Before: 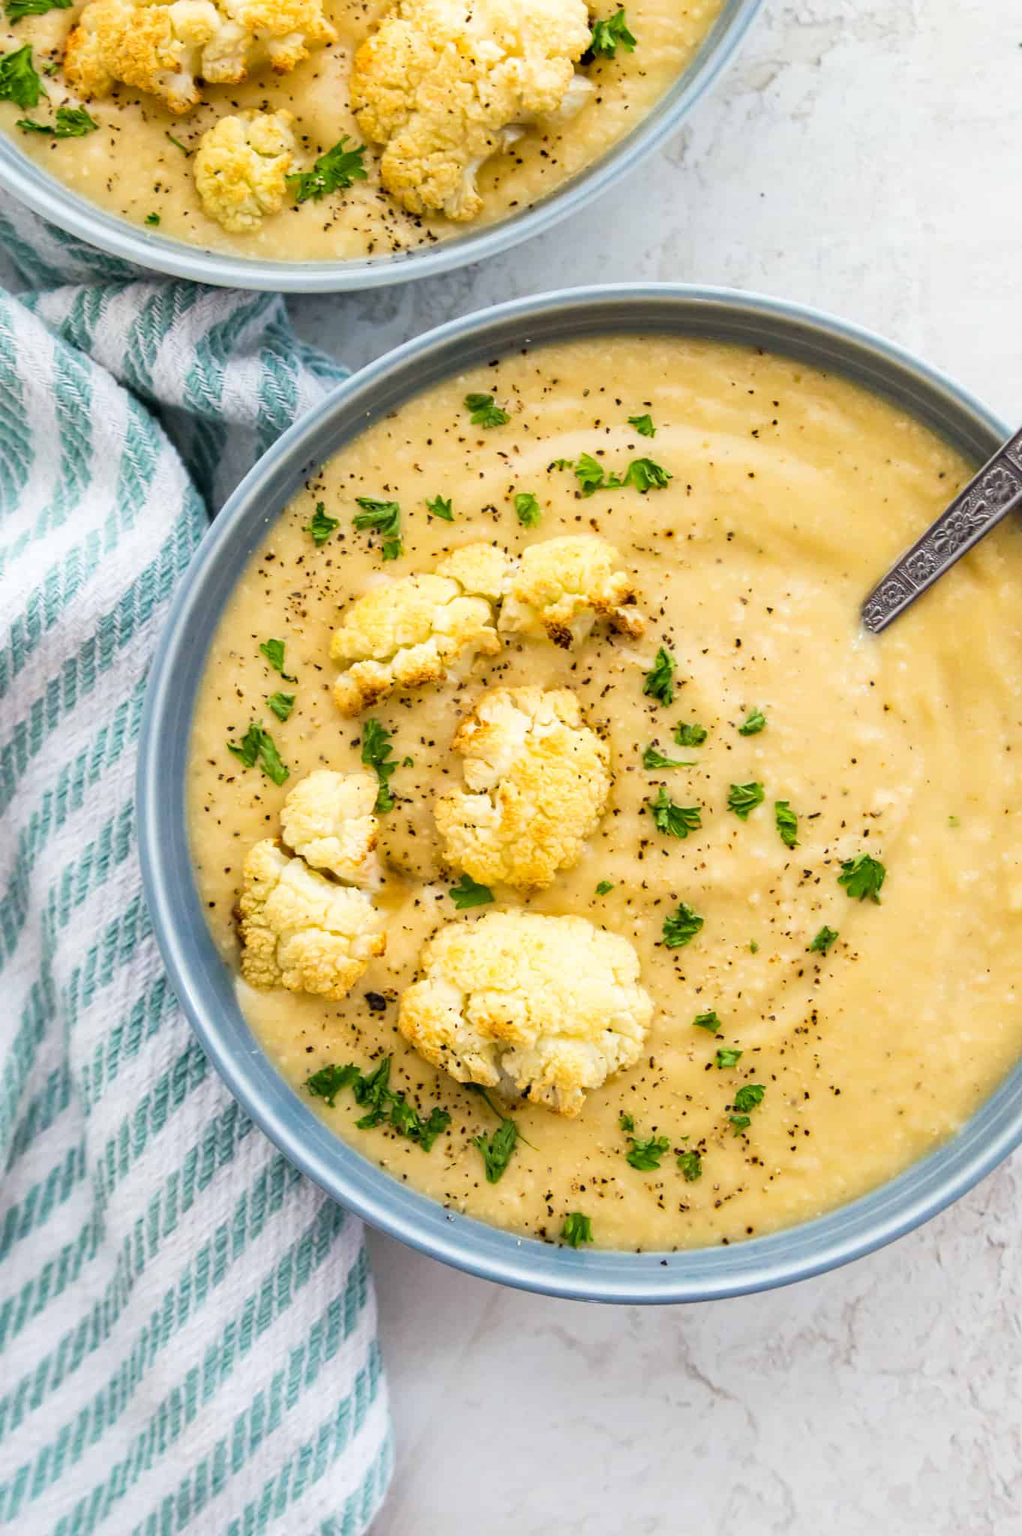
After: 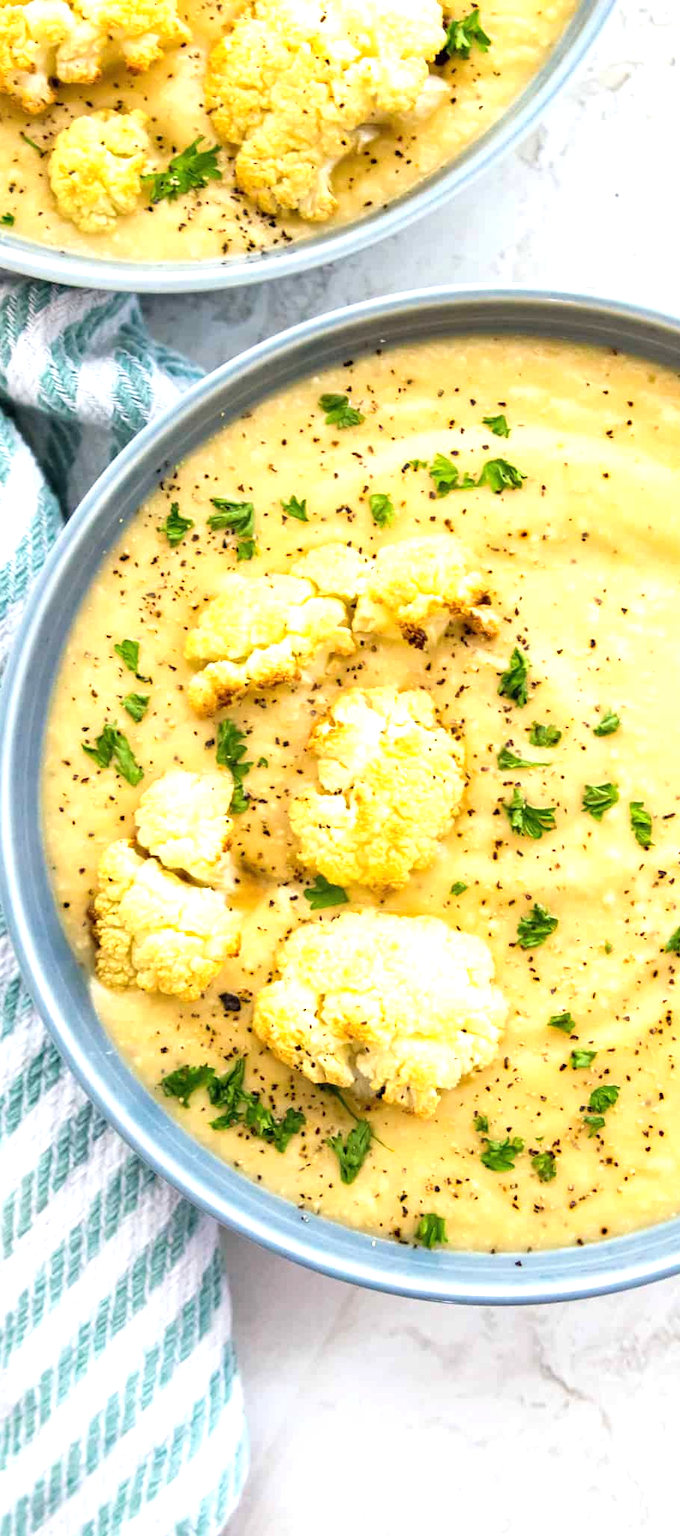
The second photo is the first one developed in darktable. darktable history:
crop and rotate: left 14.292%, right 19.041%
exposure: black level correction 0, exposure 0.7 EV, compensate exposure bias true, compensate highlight preservation false
